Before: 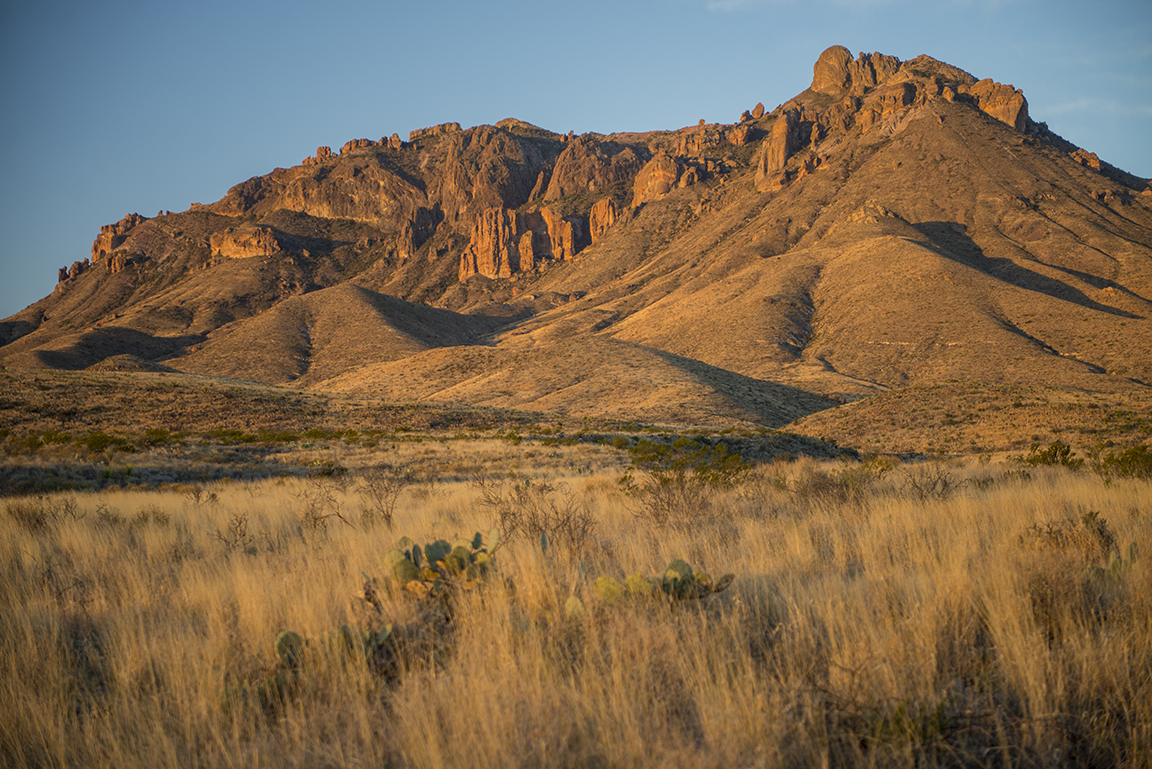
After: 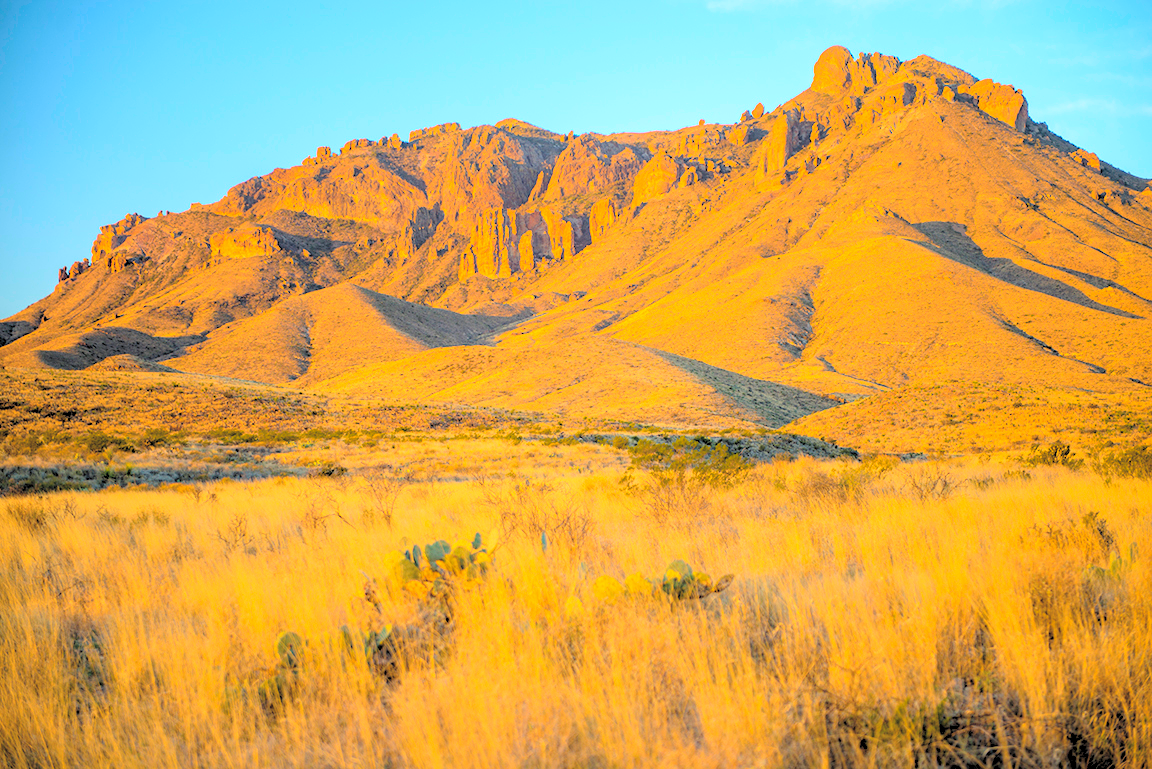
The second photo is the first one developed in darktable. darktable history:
color balance rgb: perceptual saturation grading › global saturation 30%, global vibrance 20%
levels: black 3.83%, white 90.64%, levels [0.044, 0.416, 0.908]
global tonemap: drago (0.7, 100)
